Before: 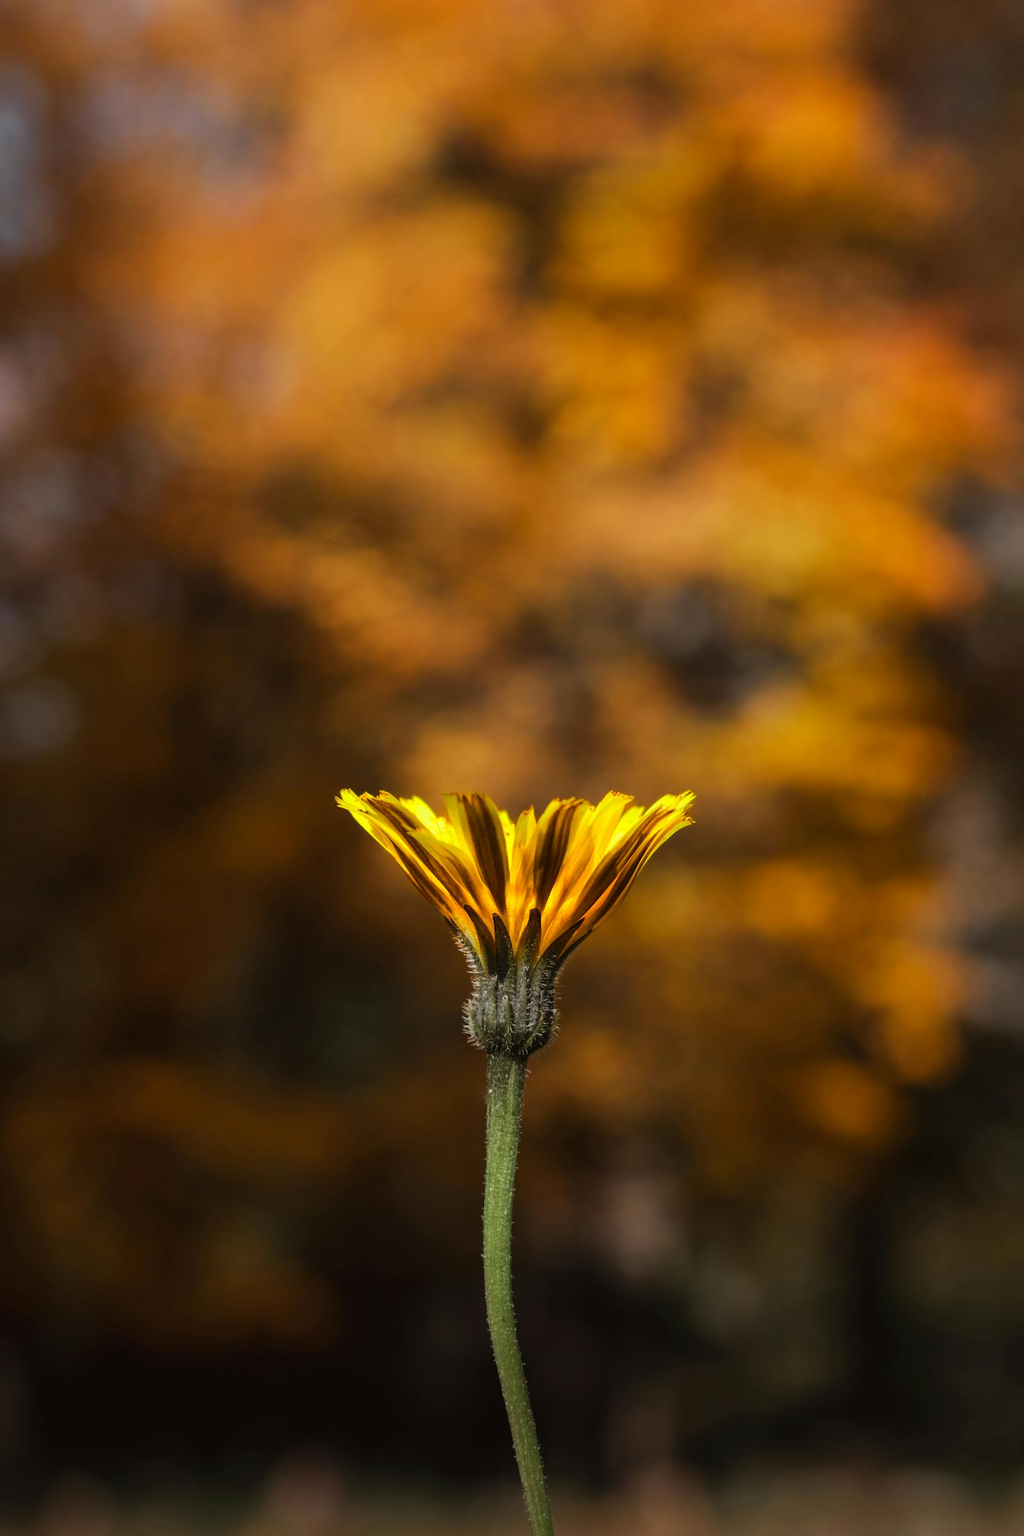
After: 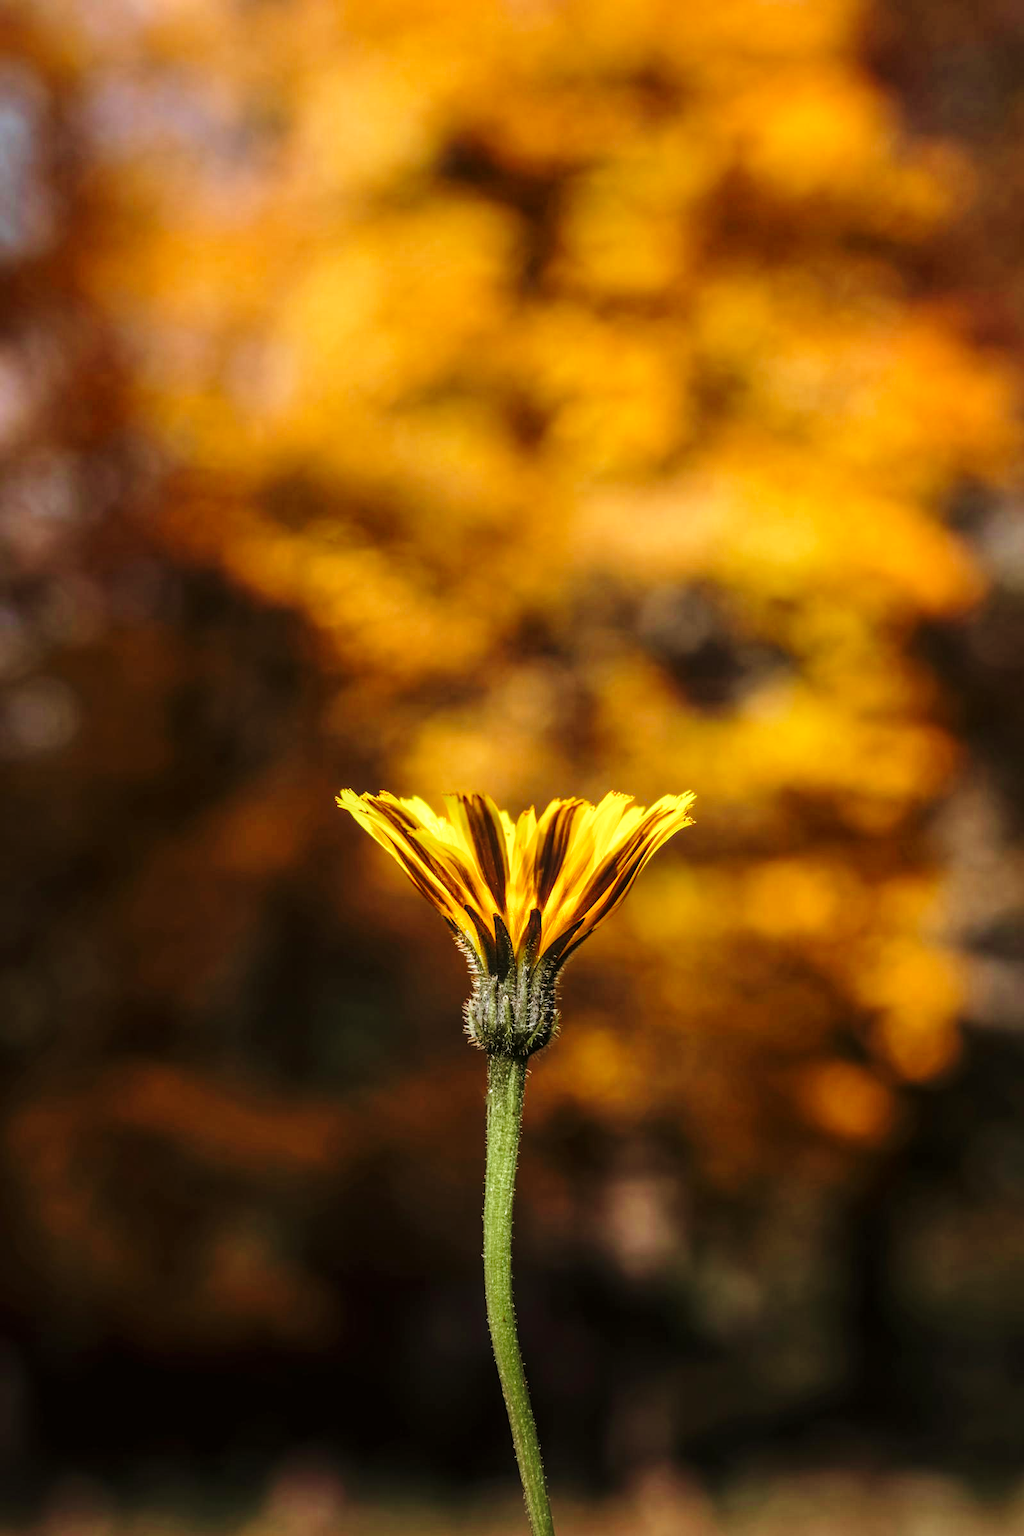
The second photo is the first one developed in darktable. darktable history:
base curve: curves: ch0 [(0, 0) (0.028, 0.03) (0.121, 0.232) (0.46, 0.748) (0.859, 0.968) (1, 1)], preserve colors none
local contrast: on, module defaults
velvia: on, module defaults
